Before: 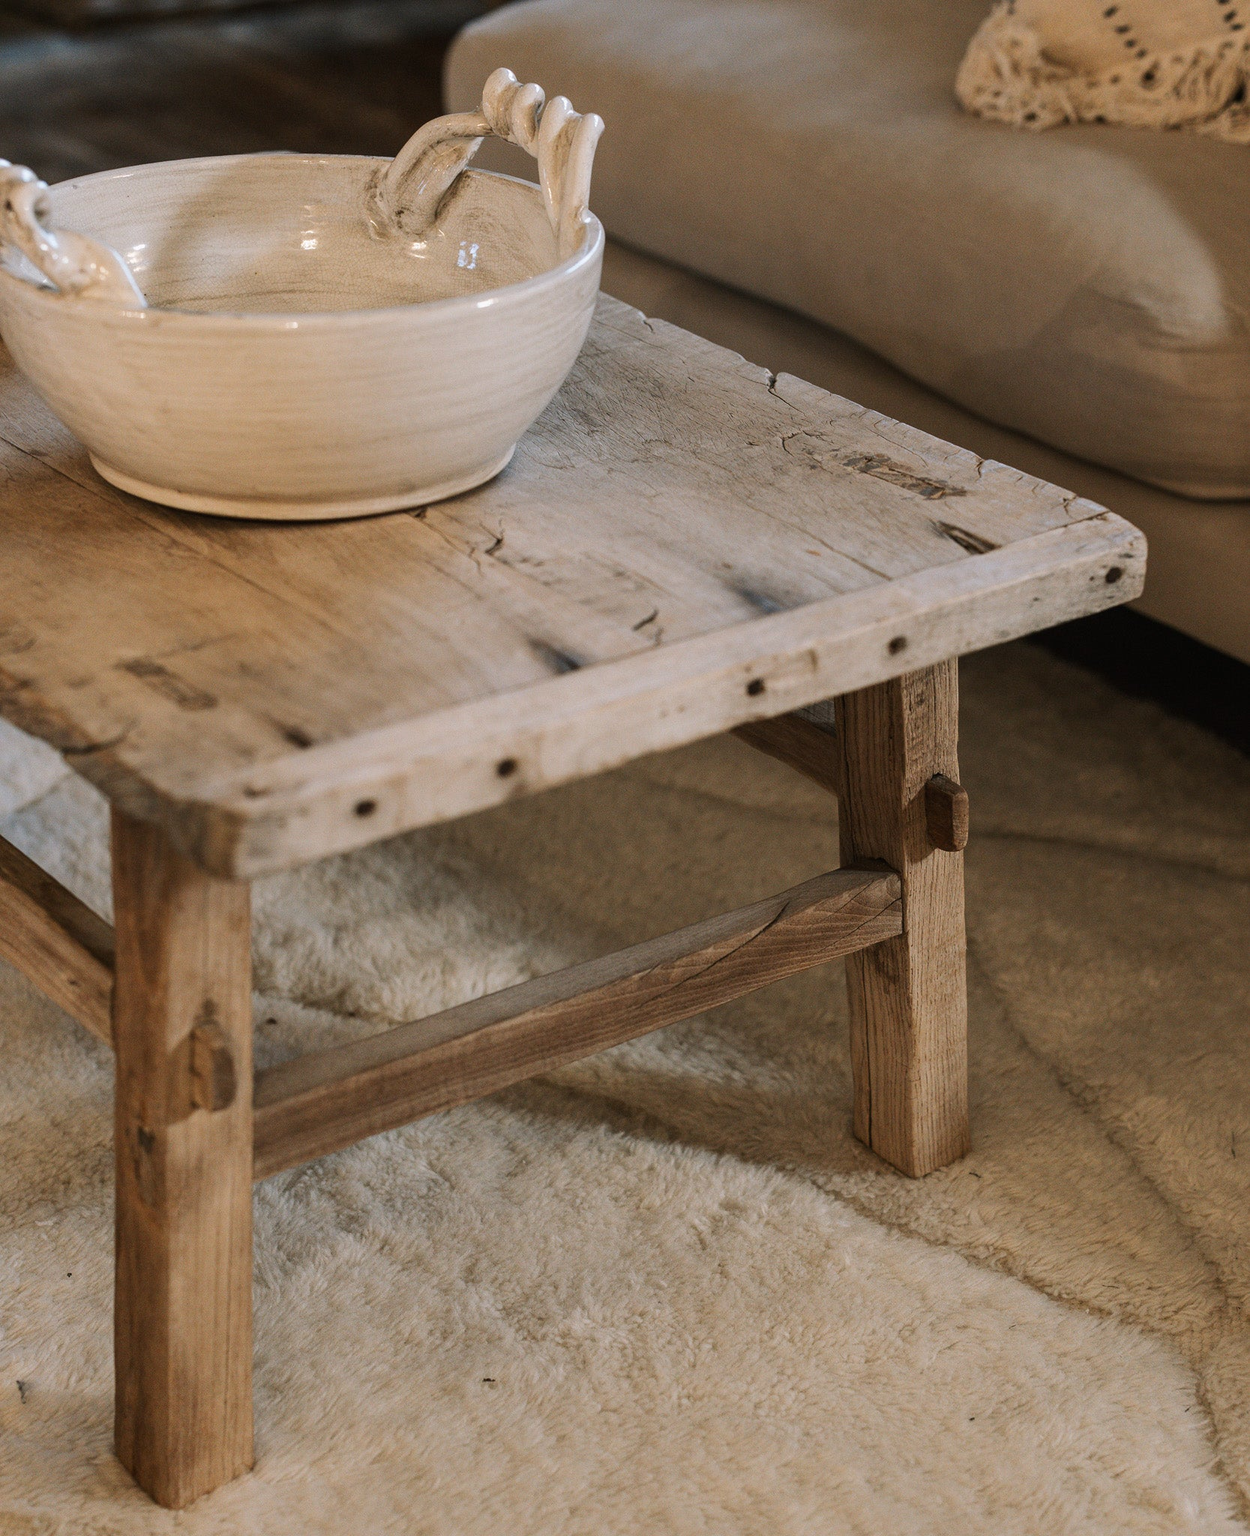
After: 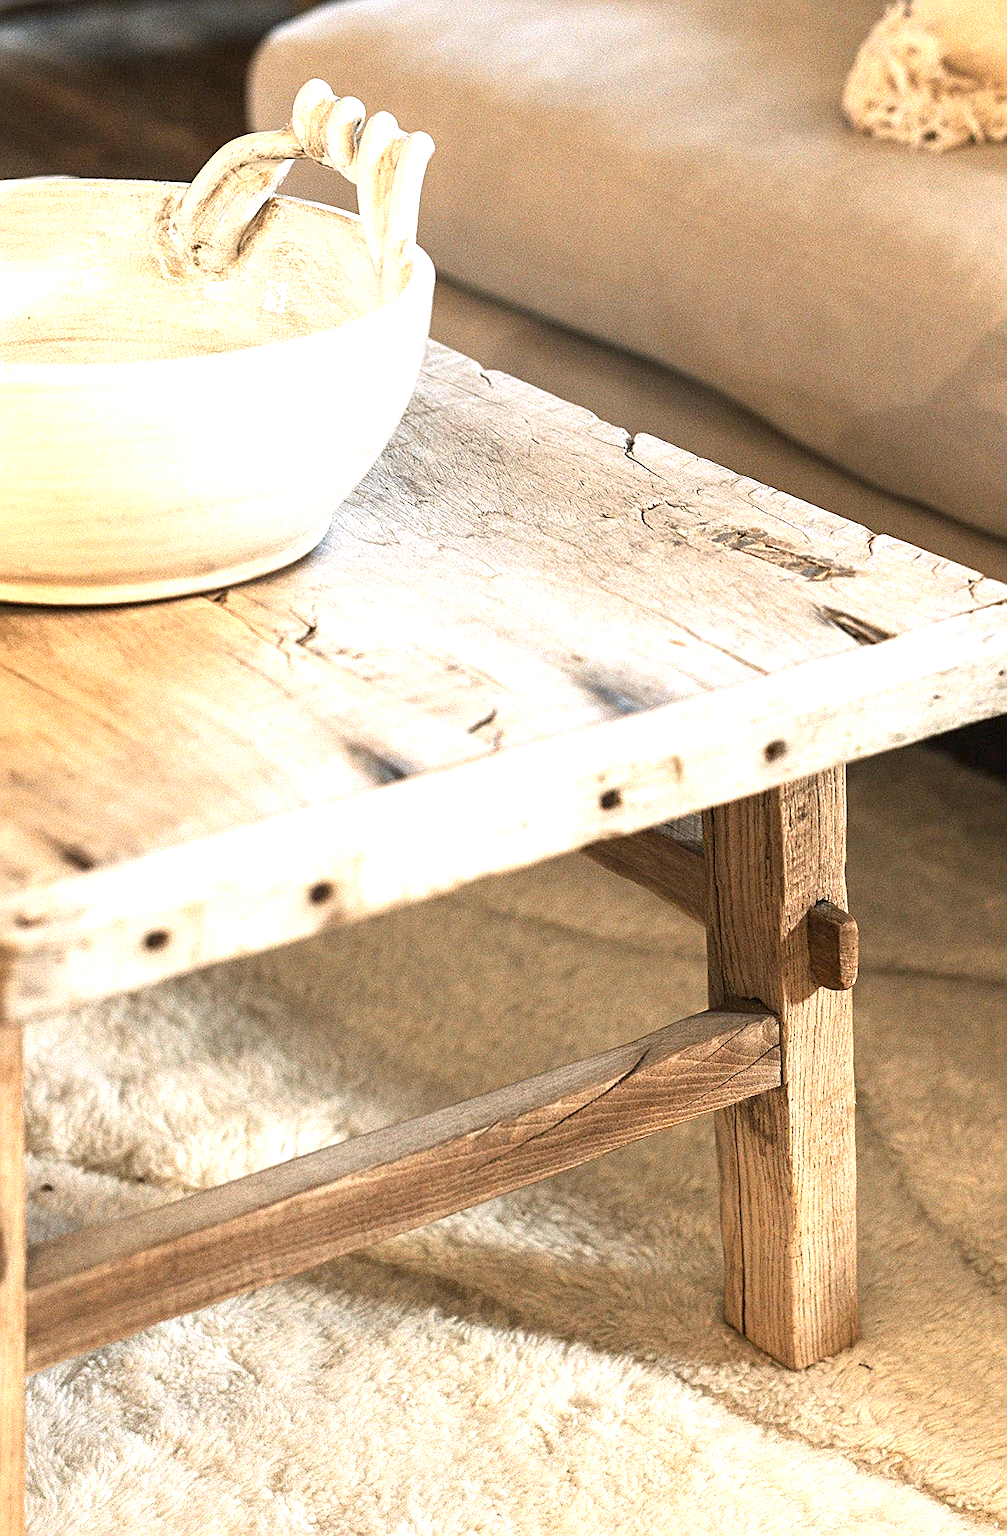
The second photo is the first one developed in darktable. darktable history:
exposure: black level correction 0.001, exposure 1.735 EV, compensate highlight preservation false
sharpen: on, module defaults
crop: left 18.479%, right 12.2%, bottom 13.971%
